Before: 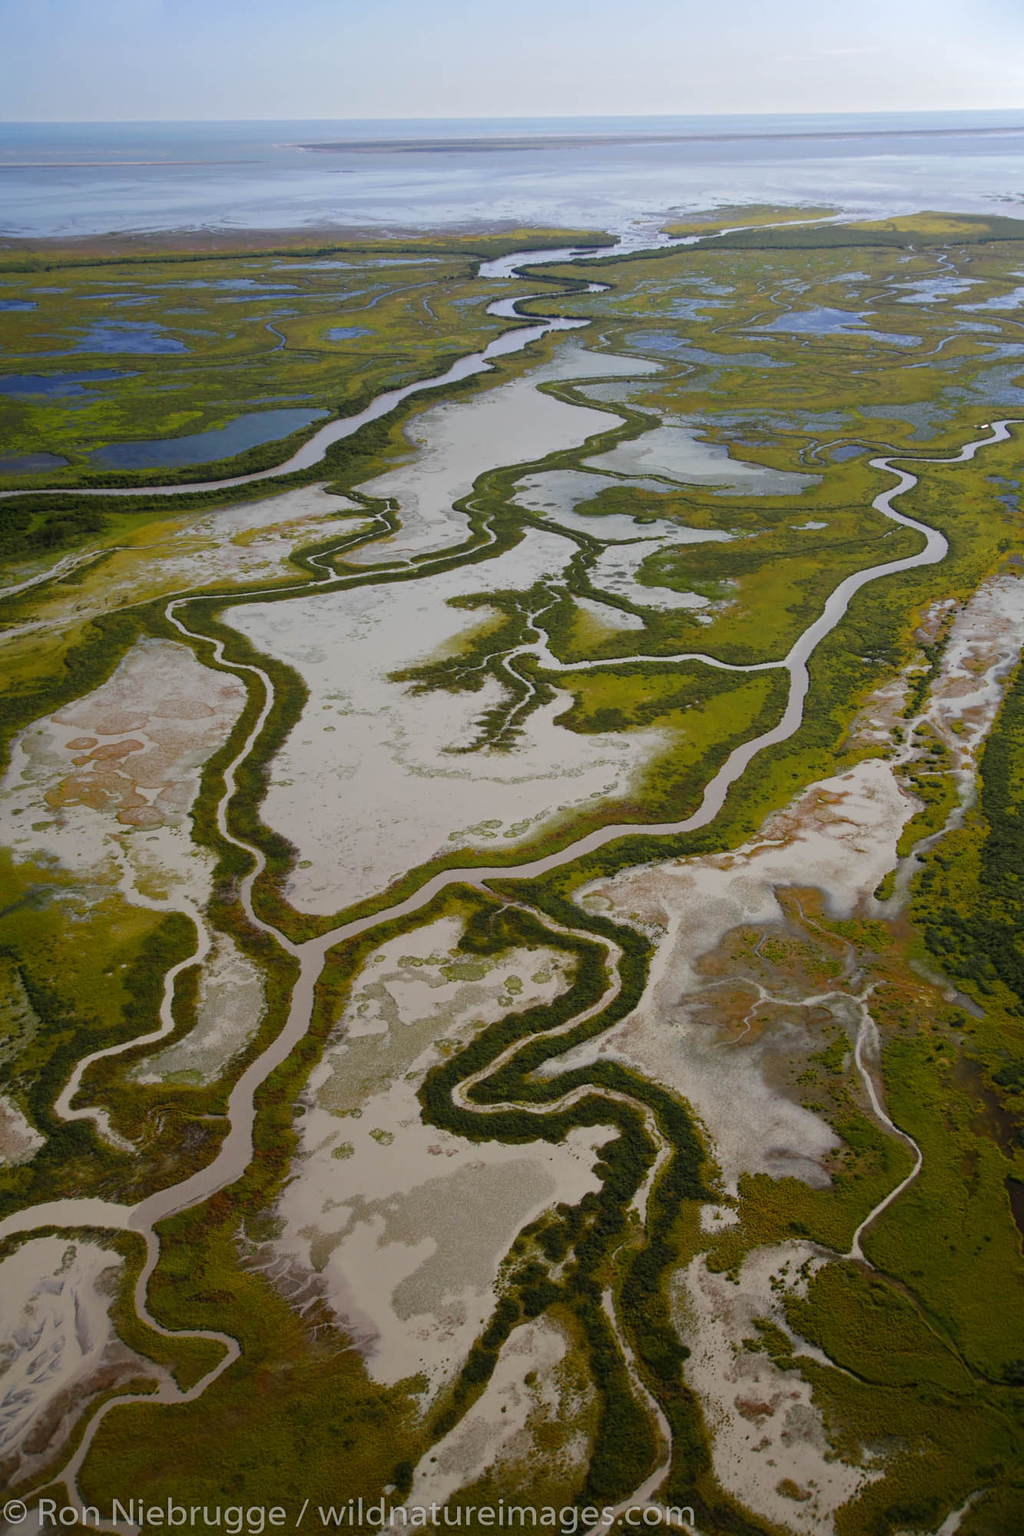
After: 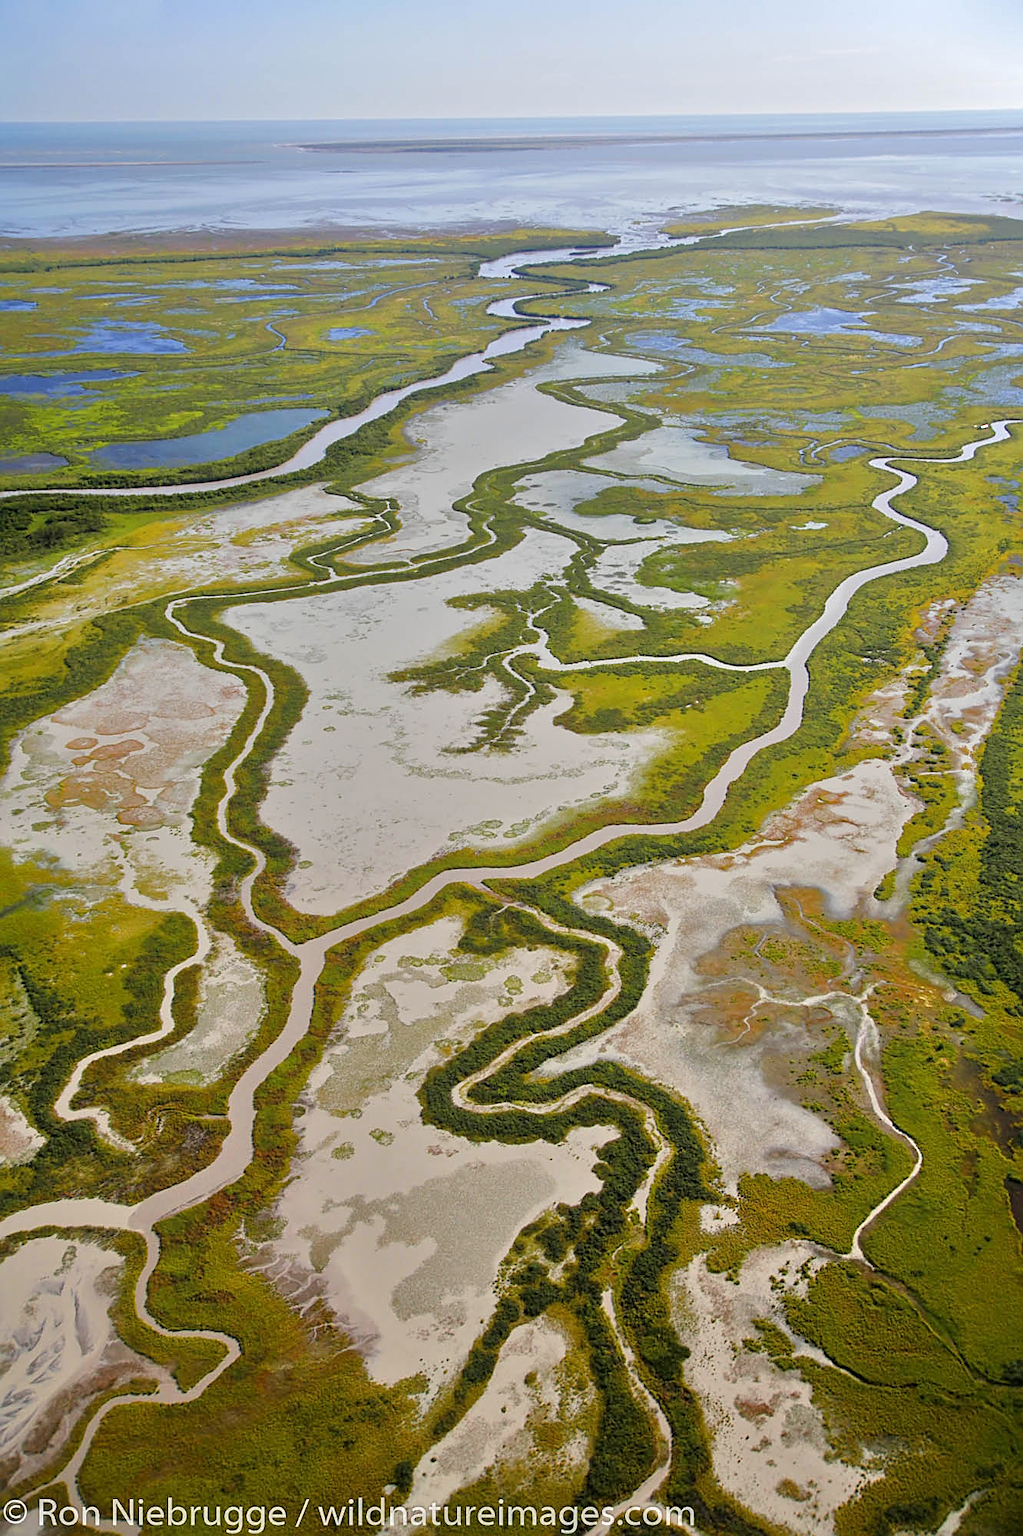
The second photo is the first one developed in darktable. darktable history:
sharpen: on, module defaults
tone equalizer: -7 EV 0.141 EV, -6 EV 0.586 EV, -5 EV 1.14 EV, -4 EV 1.29 EV, -3 EV 1.15 EV, -2 EV 0.6 EV, -1 EV 0.159 EV, mask exposure compensation -0.507 EV
